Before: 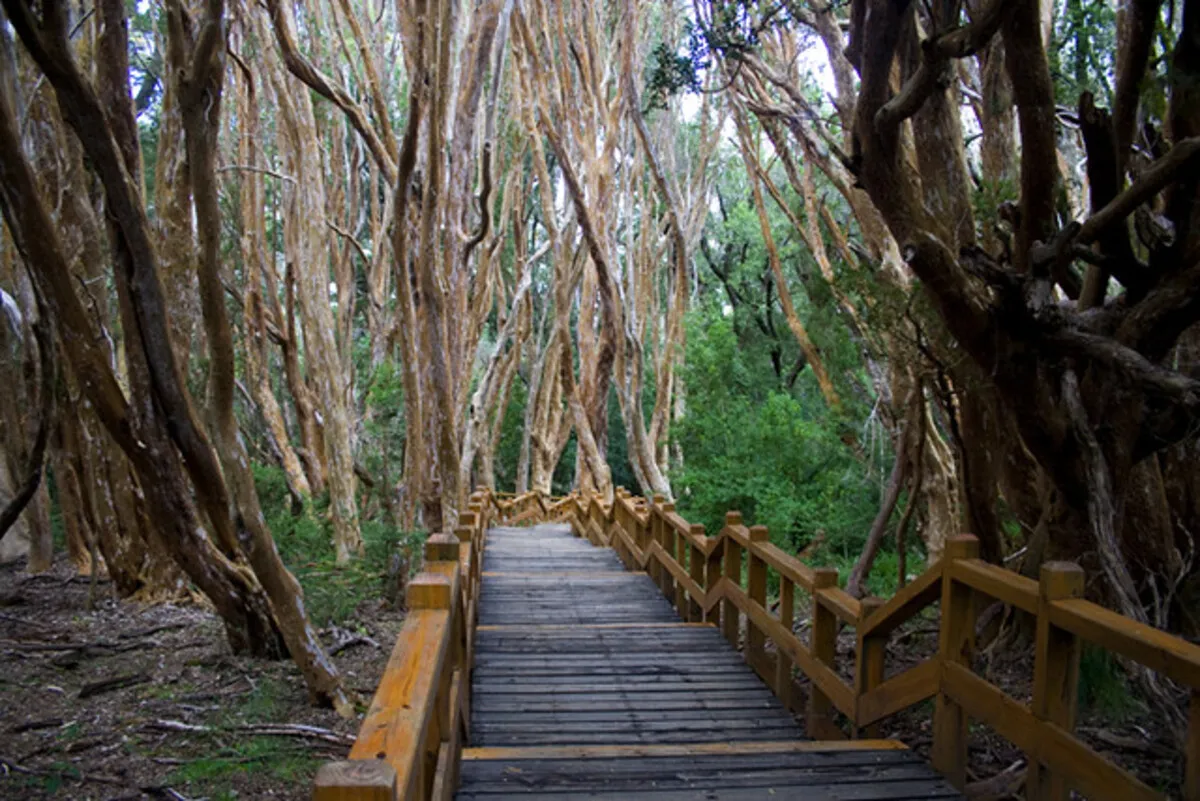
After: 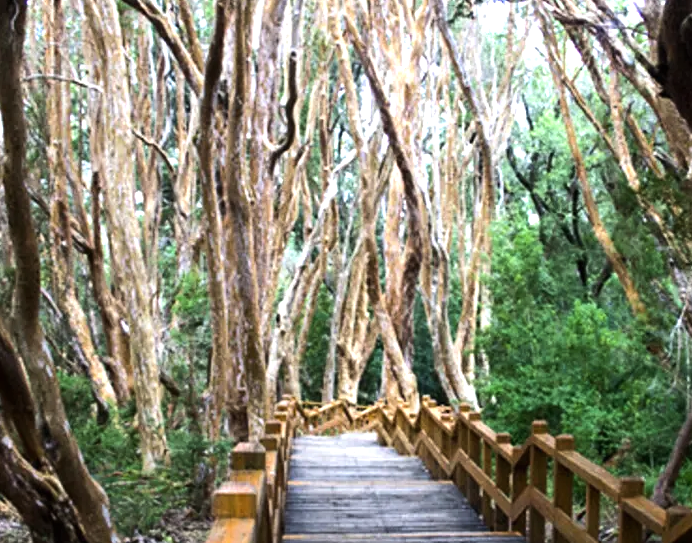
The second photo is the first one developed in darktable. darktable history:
crop: left 16.194%, top 11.46%, right 26.091%, bottom 20.741%
exposure: black level correction 0, exposure 0.498 EV, compensate highlight preservation false
tone equalizer: -8 EV -0.736 EV, -7 EV -0.722 EV, -6 EV -0.605 EV, -5 EV -0.394 EV, -3 EV 0.404 EV, -2 EV 0.6 EV, -1 EV 0.678 EV, +0 EV 0.728 EV, edges refinement/feathering 500, mask exposure compensation -1.57 EV, preserve details no
